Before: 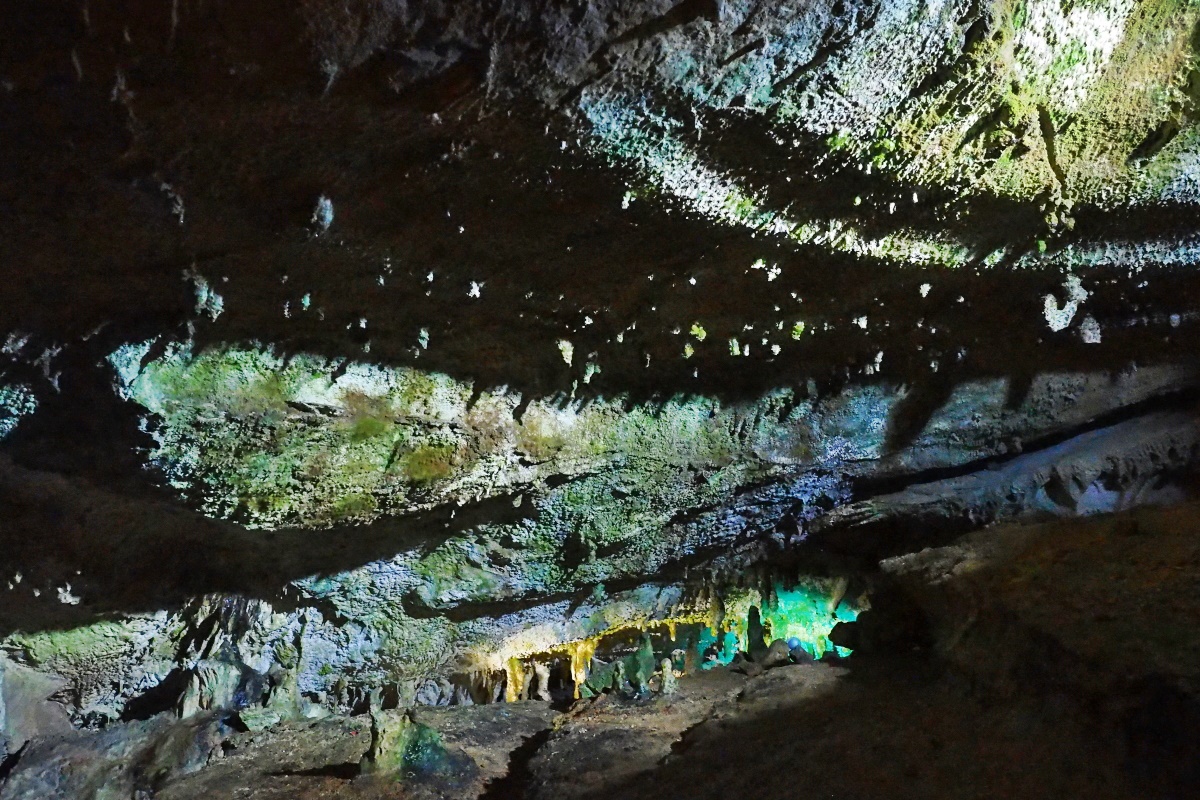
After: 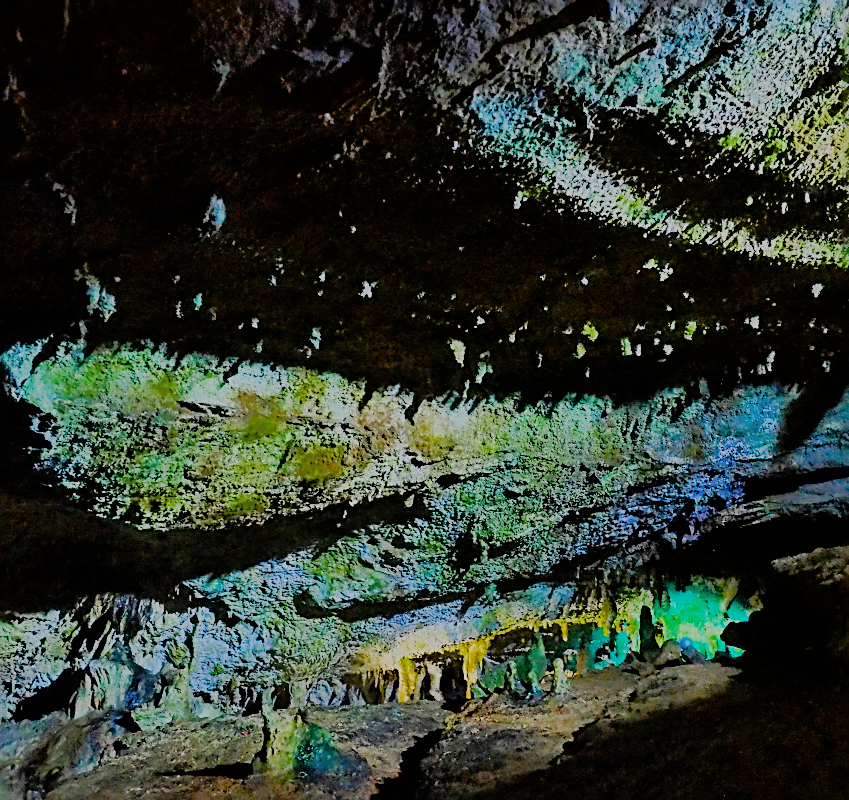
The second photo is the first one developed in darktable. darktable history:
sharpen: radius 2.543, amount 0.636
crop and rotate: left 9.061%, right 20.142%
filmic rgb: black relative exposure -6.15 EV, white relative exposure 6.96 EV, hardness 2.23, color science v6 (2022)
color balance rgb: linear chroma grading › global chroma 18.9%, perceptual saturation grading › global saturation 20%, perceptual saturation grading › highlights -25%, perceptual saturation grading › shadows 50%, global vibrance 18.93%
shadows and highlights: on, module defaults
